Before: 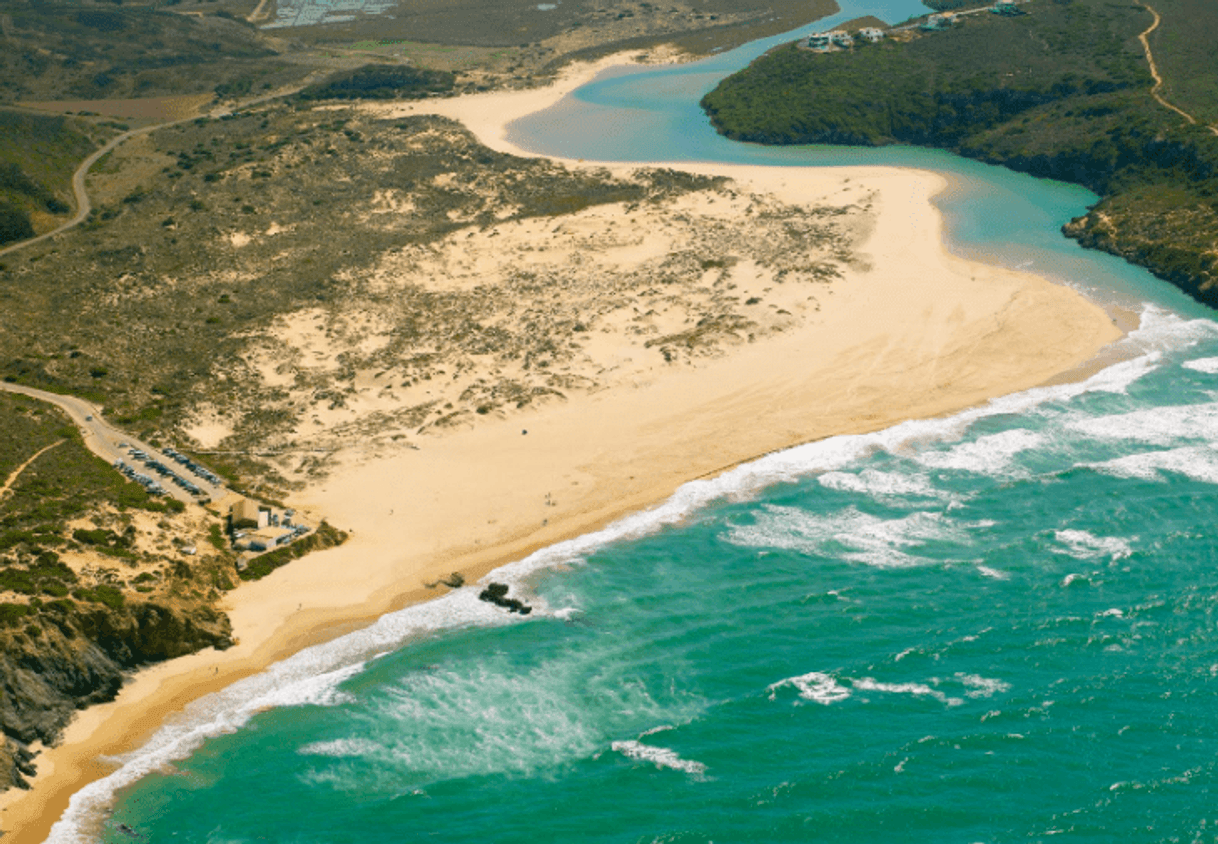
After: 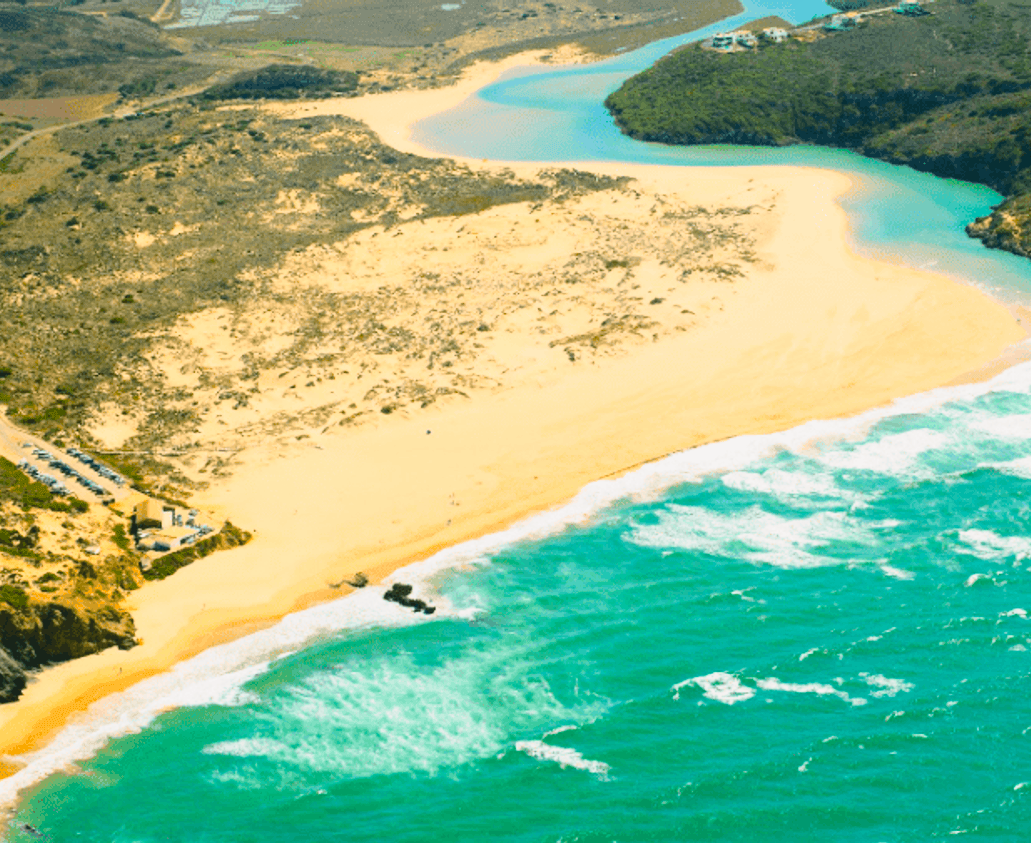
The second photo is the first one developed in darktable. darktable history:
tone equalizer: mask exposure compensation -0.493 EV
crop: left 7.956%, right 7.365%
color balance rgb: perceptual saturation grading › global saturation 8.486%, global vibrance 6.521%, contrast 12.69%, saturation formula JzAzBz (2021)
contrast brightness saturation: contrast -0.101, brightness 0.052, saturation 0.08
base curve: curves: ch0 [(0, 0) (0.028, 0.03) (0.121, 0.232) (0.46, 0.748) (0.859, 0.968) (1, 1)]
